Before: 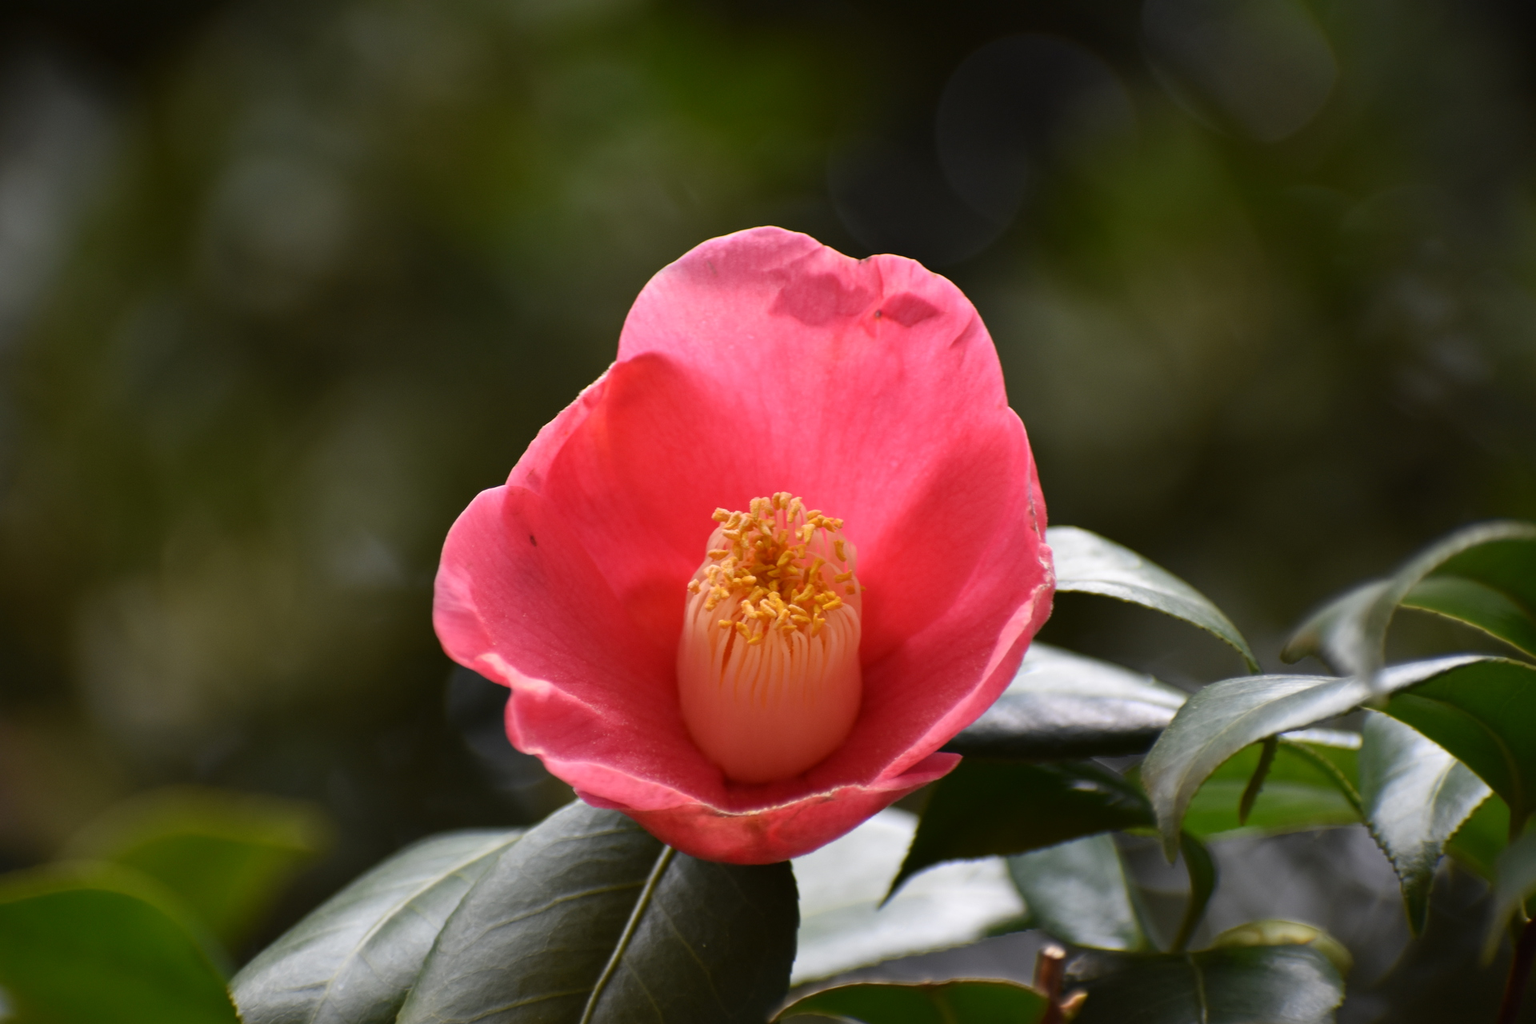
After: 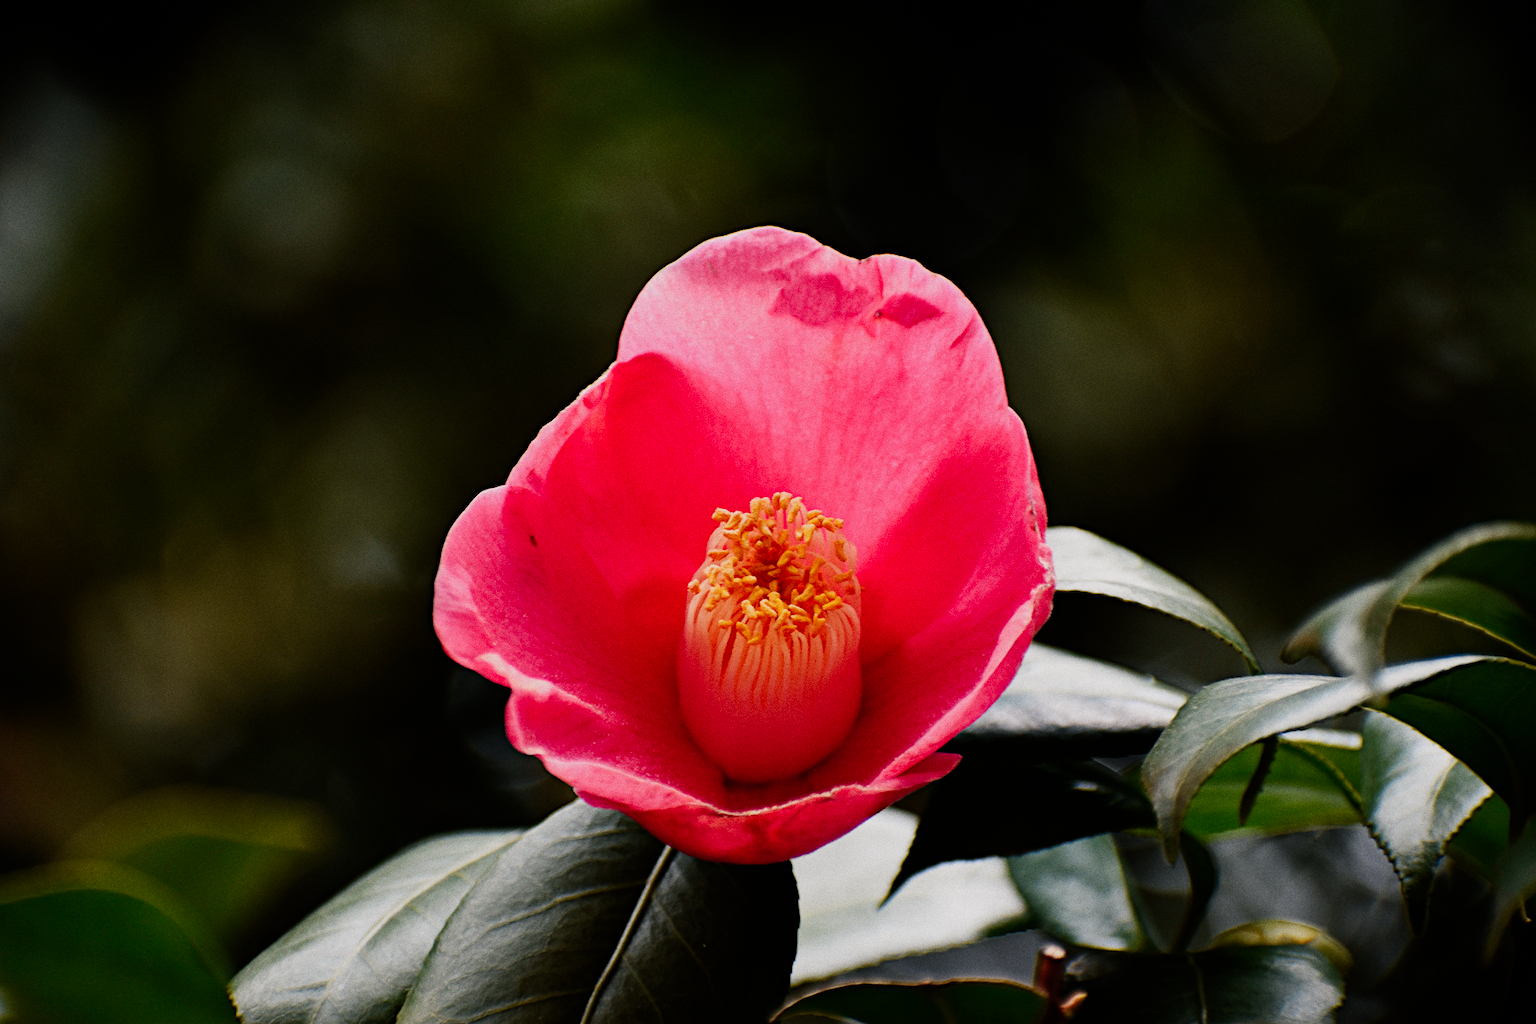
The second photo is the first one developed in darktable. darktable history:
contrast equalizer: octaves 7, y [[0.6 ×6], [0.55 ×6], [0 ×6], [0 ×6], [0 ×6]], mix -0.2
diffuse or sharpen "_builtin_sharpen demosaicing | AA filter": edge sensitivity 1, 1st order anisotropy 100%, 2nd order anisotropy 100%, 3rd order anisotropy 100%, 4th order anisotropy 100%, 1st order speed -25%, 2nd order speed -25%, 3rd order speed -25%, 4th order speed -25%
diffuse or sharpen "bloom 20%": radius span 32, 1st order speed 50%, 2nd order speed 50%, 3rd order speed 50%, 4th order speed 50% | blend: blend mode normal, opacity 20%; mask: uniform (no mask)
grain "film": coarseness 0.09 ISO
sigmoid: contrast 1.8, skew -0.2, preserve hue 0%, red attenuation 0.1, red rotation 0.035, green attenuation 0.1, green rotation -0.017, blue attenuation 0.15, blue rotation -0.052, base primaries Rec2020
color balance rgb: shadows lift › chroma 2%, shadows lift › hue 217.2°, power › hue 60°, highlights gain › chroma 1%, highlights gain › hue 69.6°, global offset › luminance -0.5%, perceptual saturation grading › global saturation 15%, global vibrance 15%
rgb primaries: tint hue -2.99°, red hue -0.035, red purity 0.95, green hue 0.035, green purity 0.95, blue hue -0.122, blue purity 1.1
